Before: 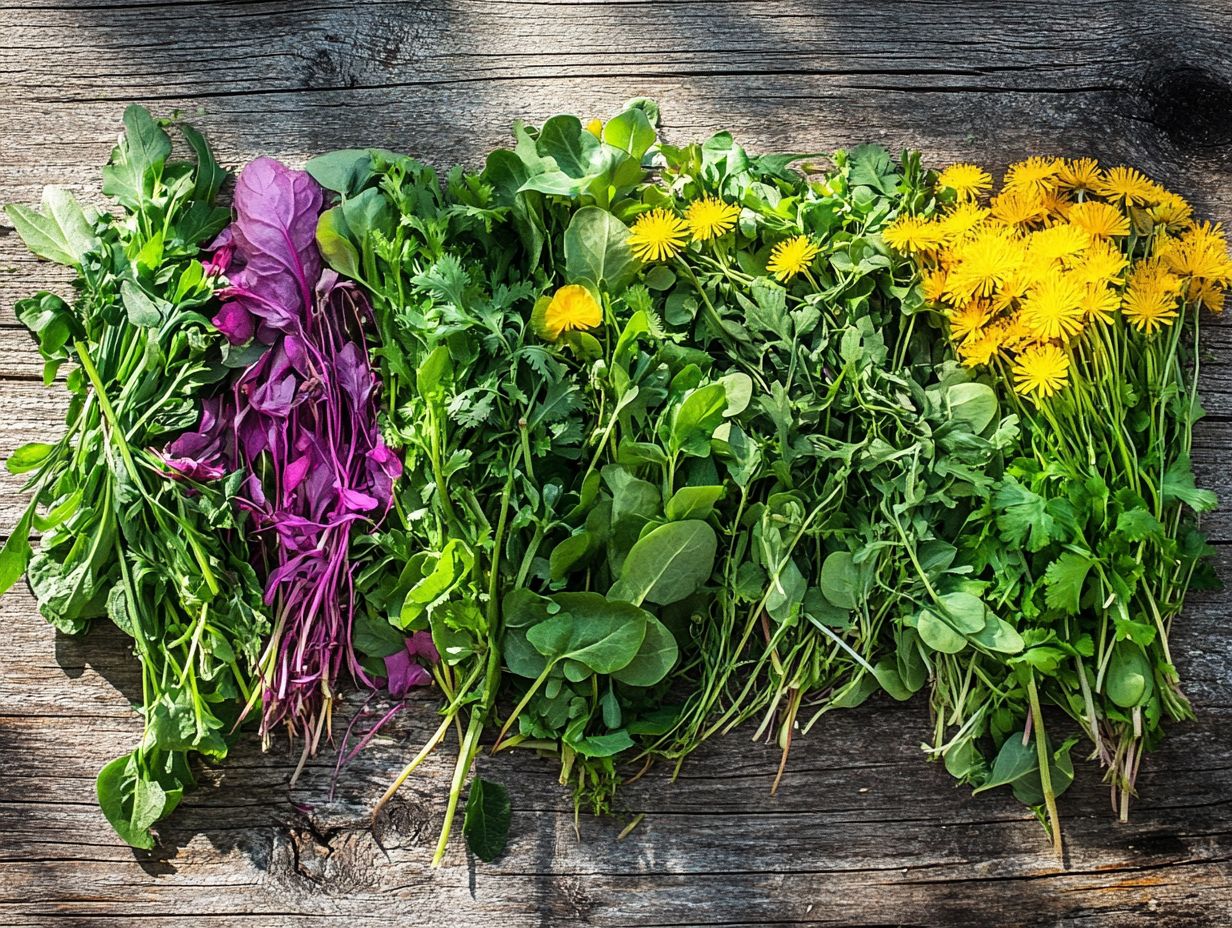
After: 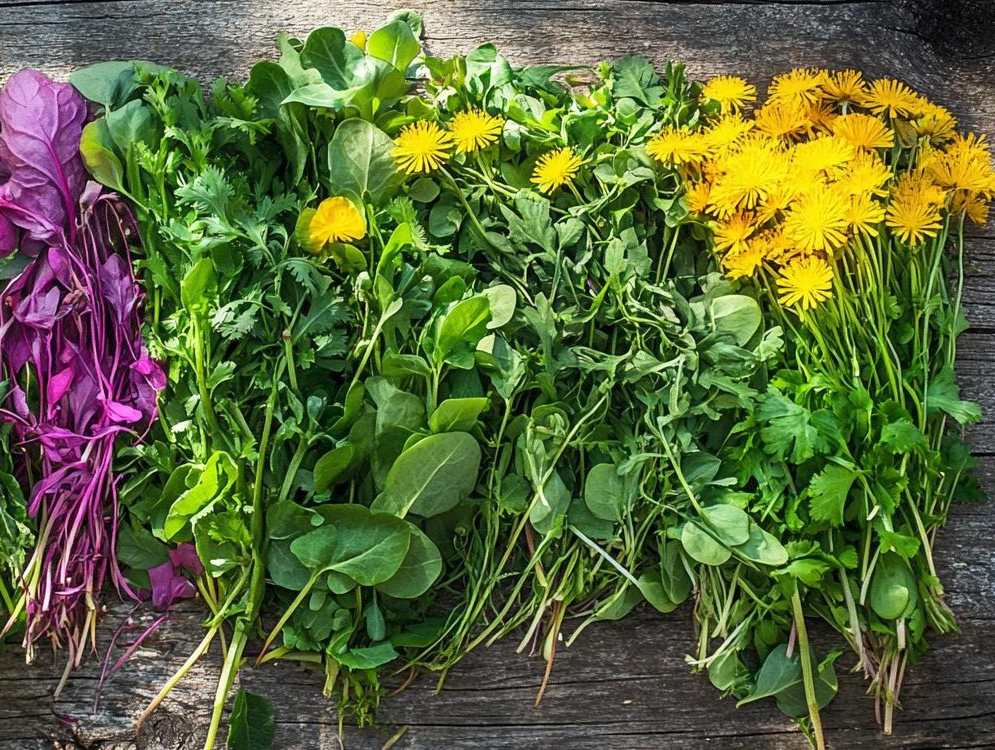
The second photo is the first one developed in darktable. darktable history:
rgb curve: curves: ch0 [(0, 0) (0.093, 0.159) (0.241, 0.265) (0.414, 0.42) (1, 1)], compensate middle gray true, preserve colors basic power
crop: left 19.159%, top 9.58%, bottom 9.58%
